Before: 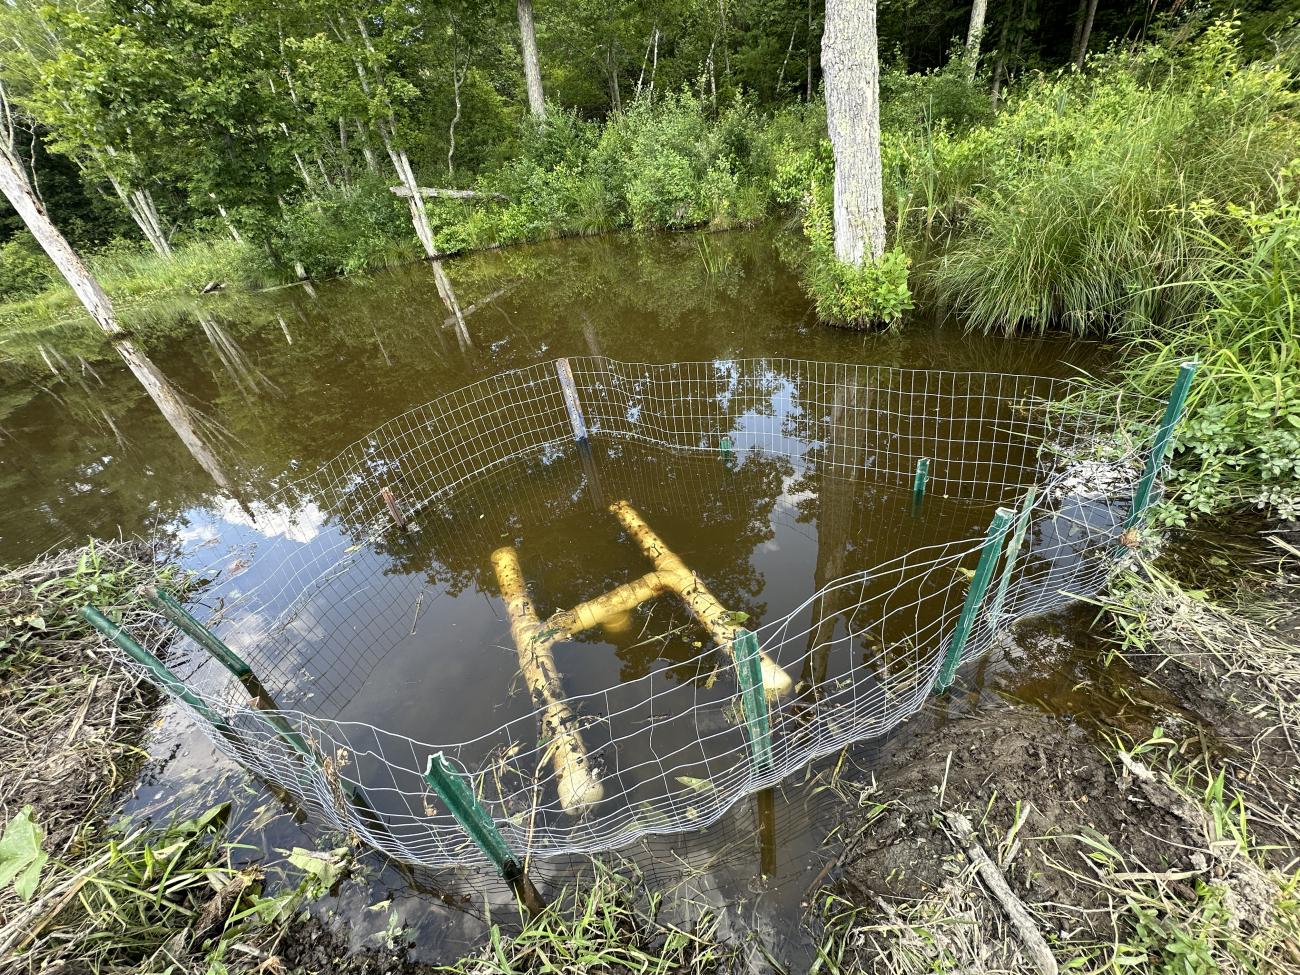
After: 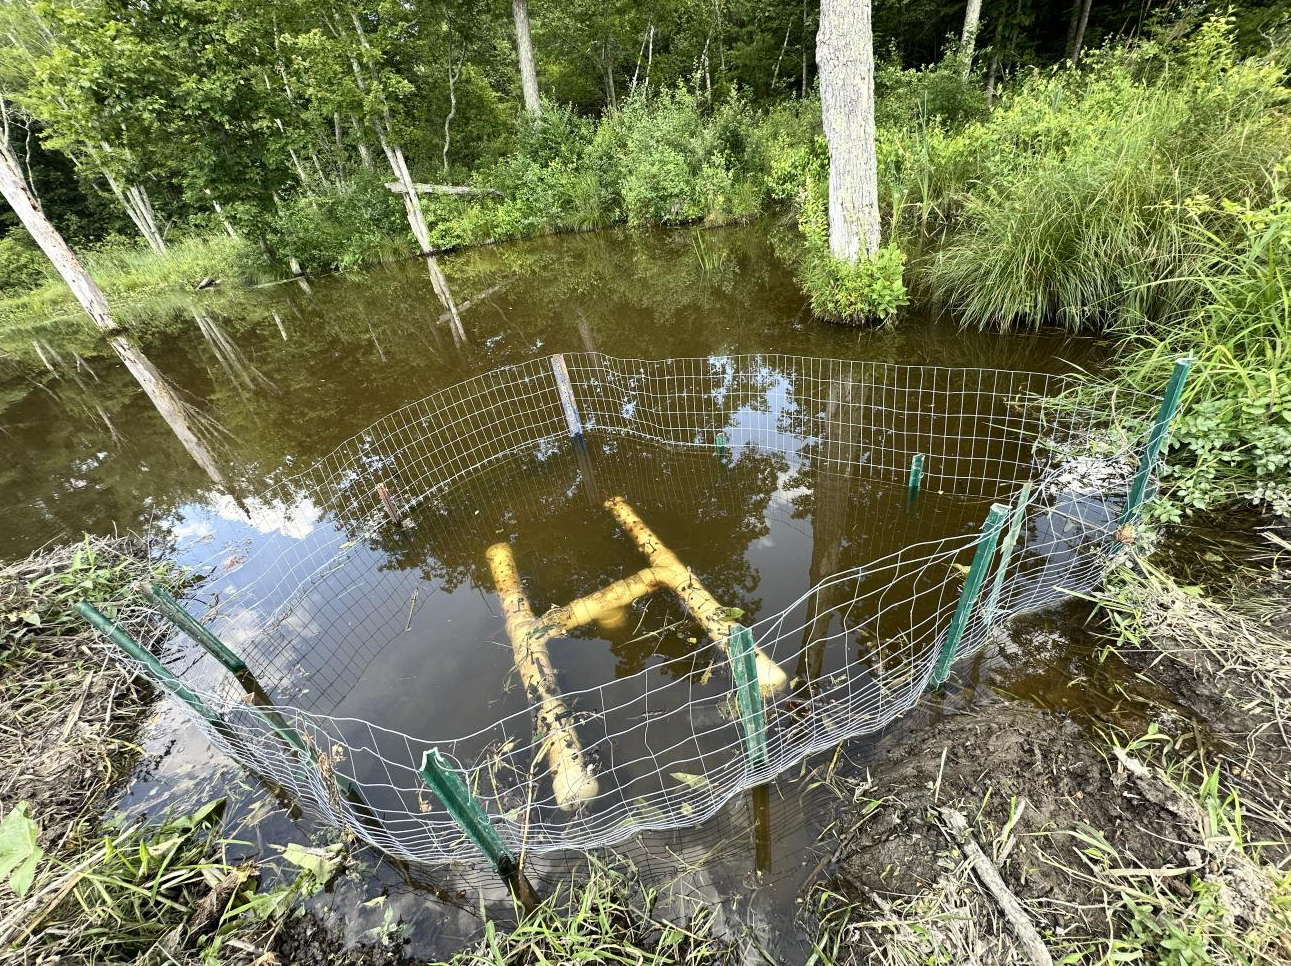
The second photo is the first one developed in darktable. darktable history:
contrast brightness saturation: contrast 0.15, brightness 0.05
crop: left 0.434%, top 0.485%, right 0.244%, bottom 0.386%
